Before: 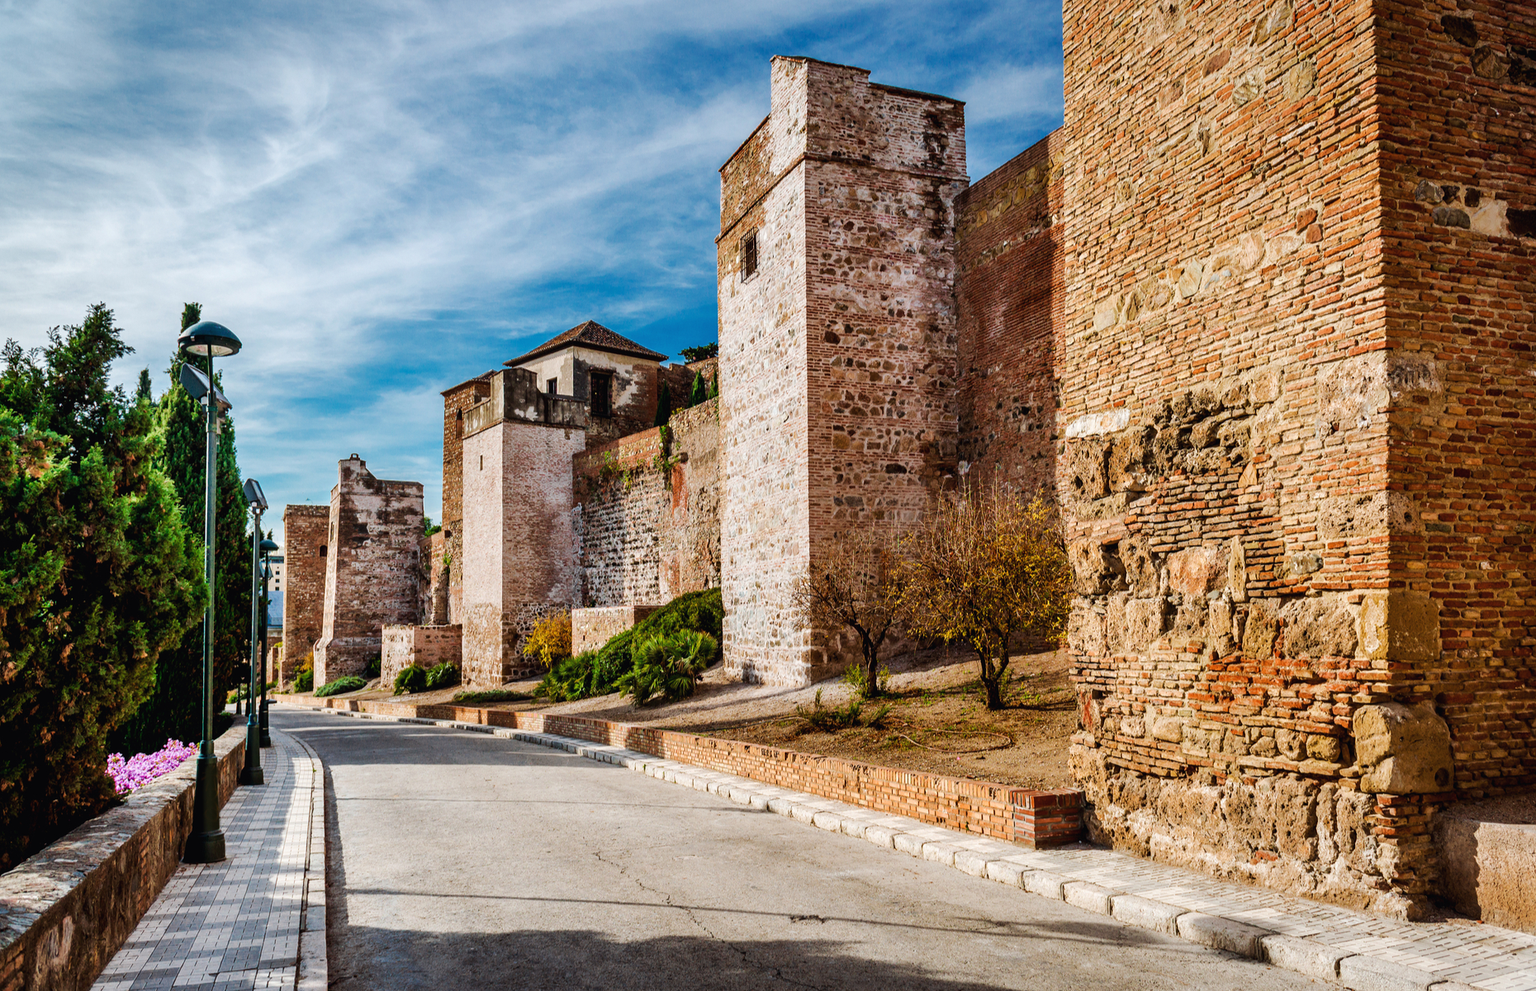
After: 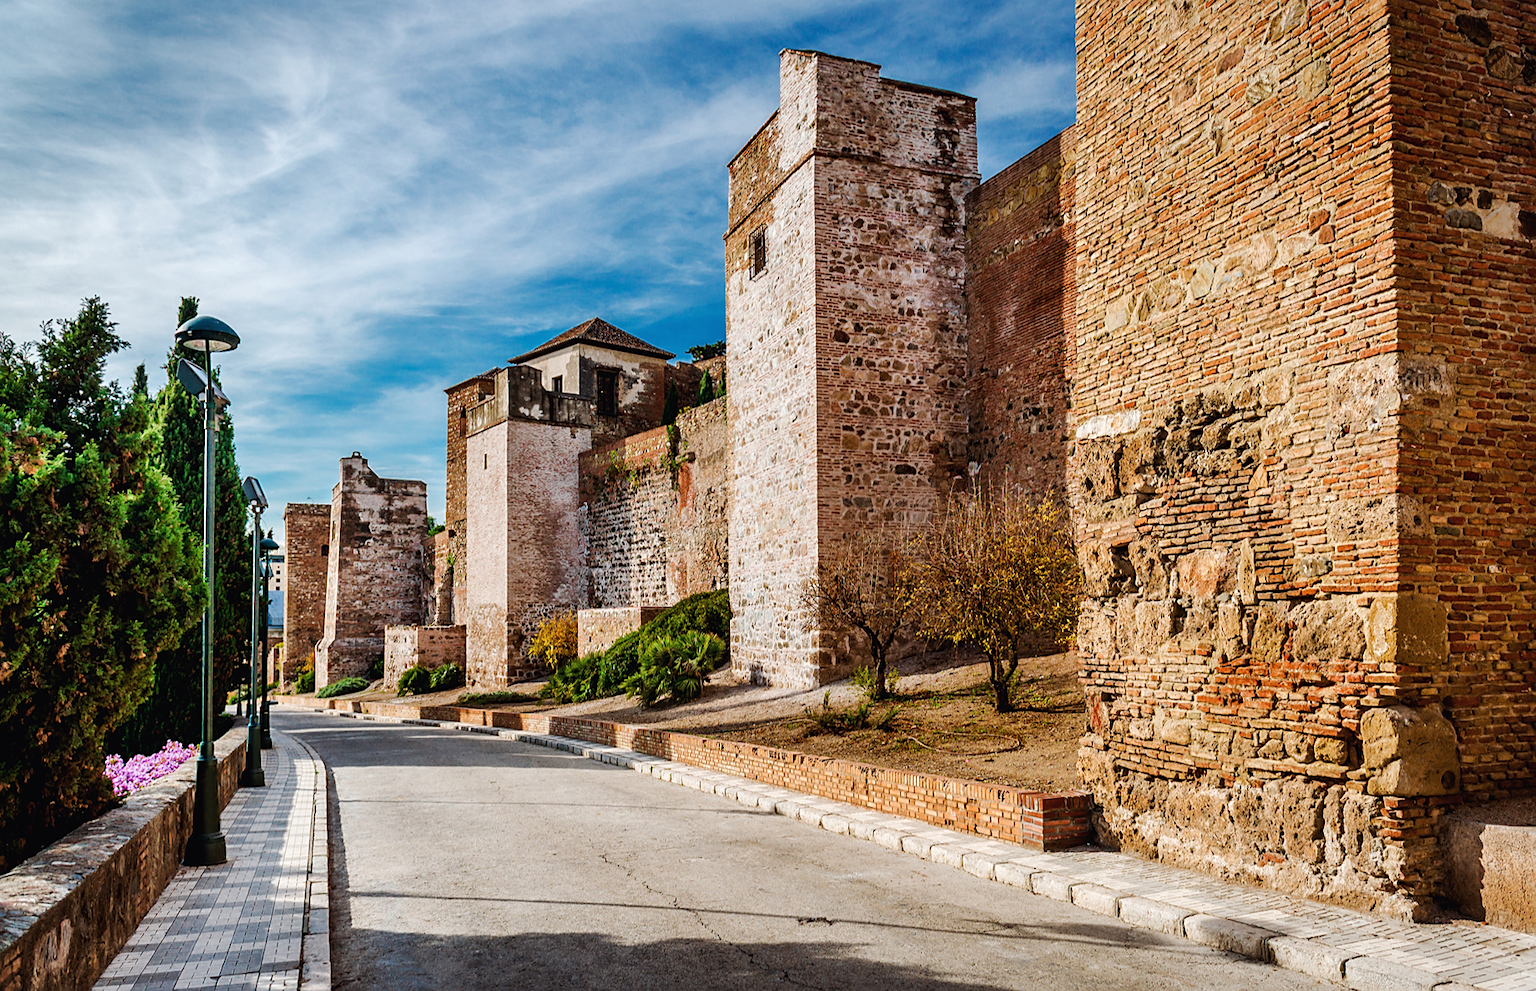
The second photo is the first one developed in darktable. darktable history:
sharpen: radius 1.864, amount 0.398, threshold 1.271
rotate and perspective: rotation 0.174°, lens shift (vertical) 0.013, lens shift (horizontal) 0.019, shear 0.001, automatic cropping original format, crop left 0.007, crop right 0.991, crop top 0.016, crop bottom 0.997
